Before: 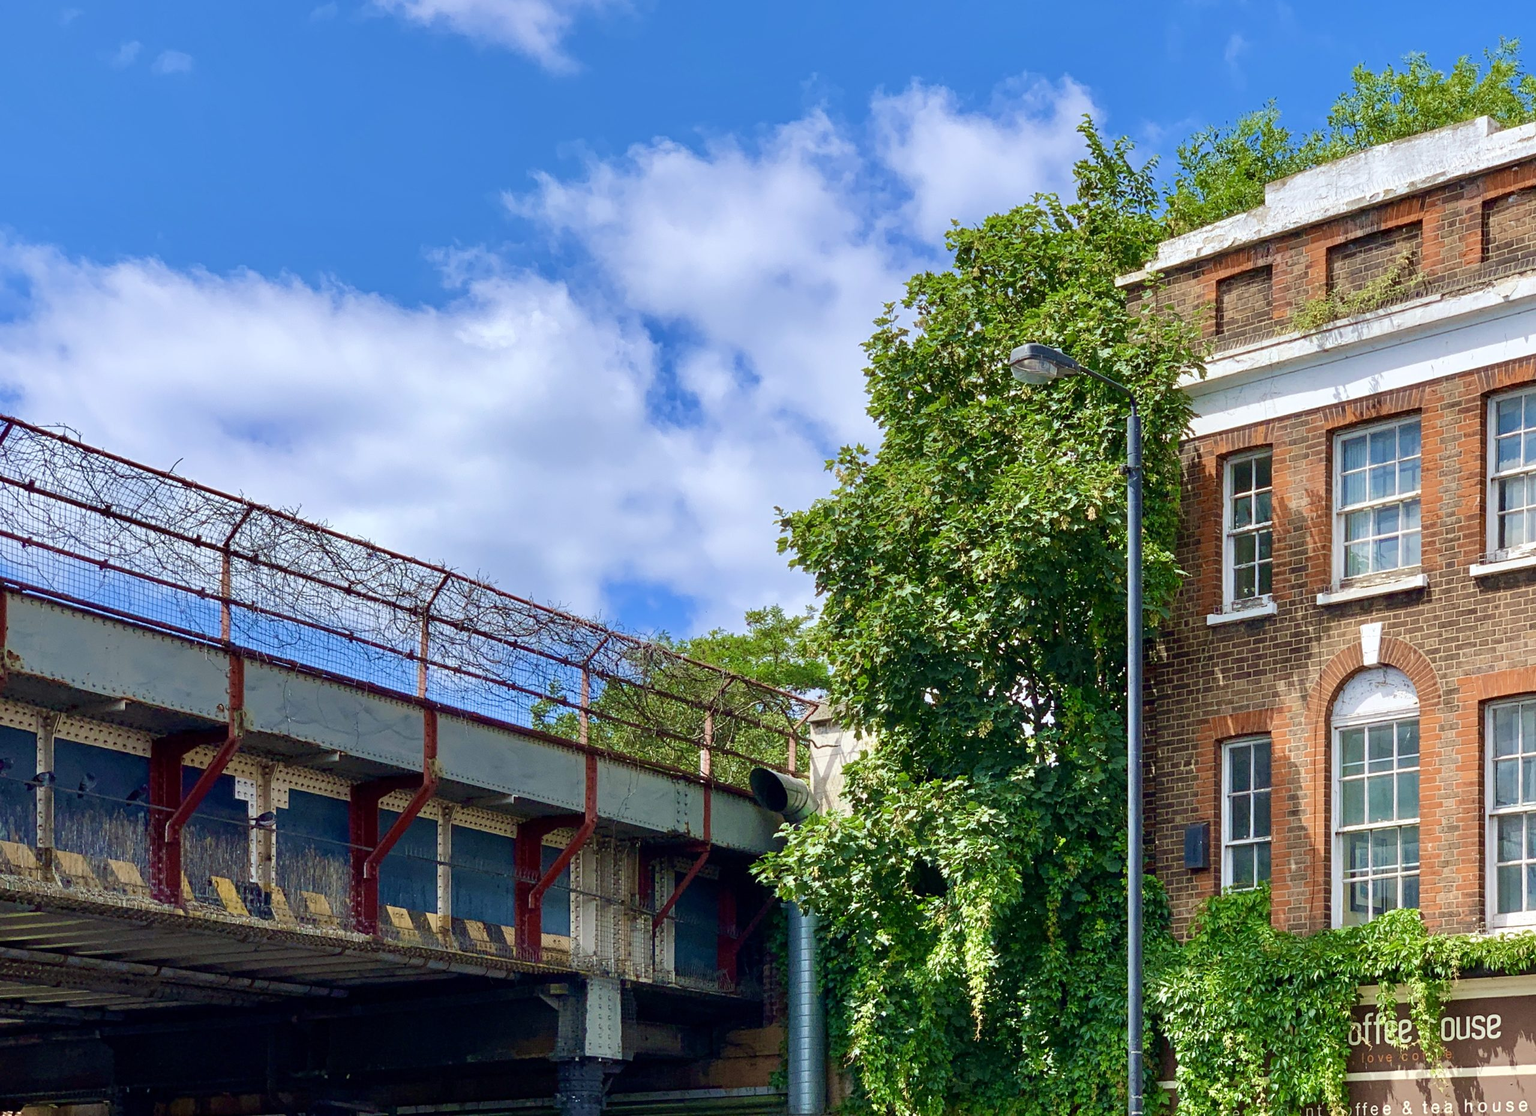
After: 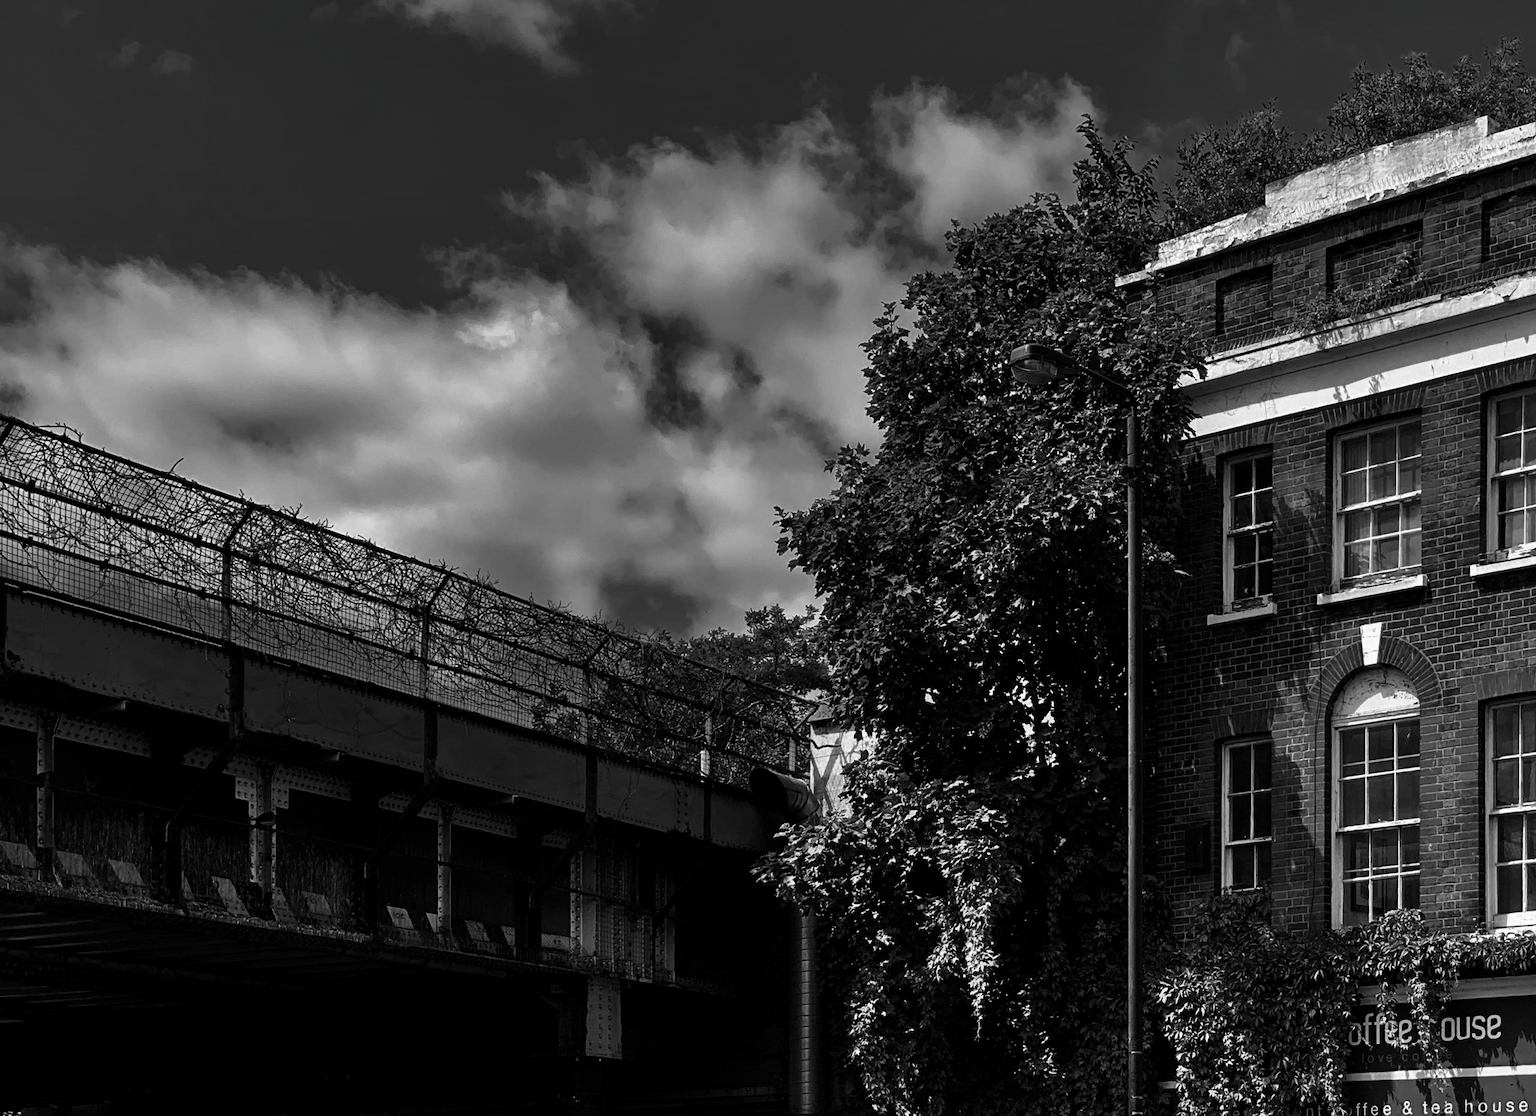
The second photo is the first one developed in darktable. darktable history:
contrast brightness saturation: contrast 0.018, brightness -0.981, saturation -0.998
